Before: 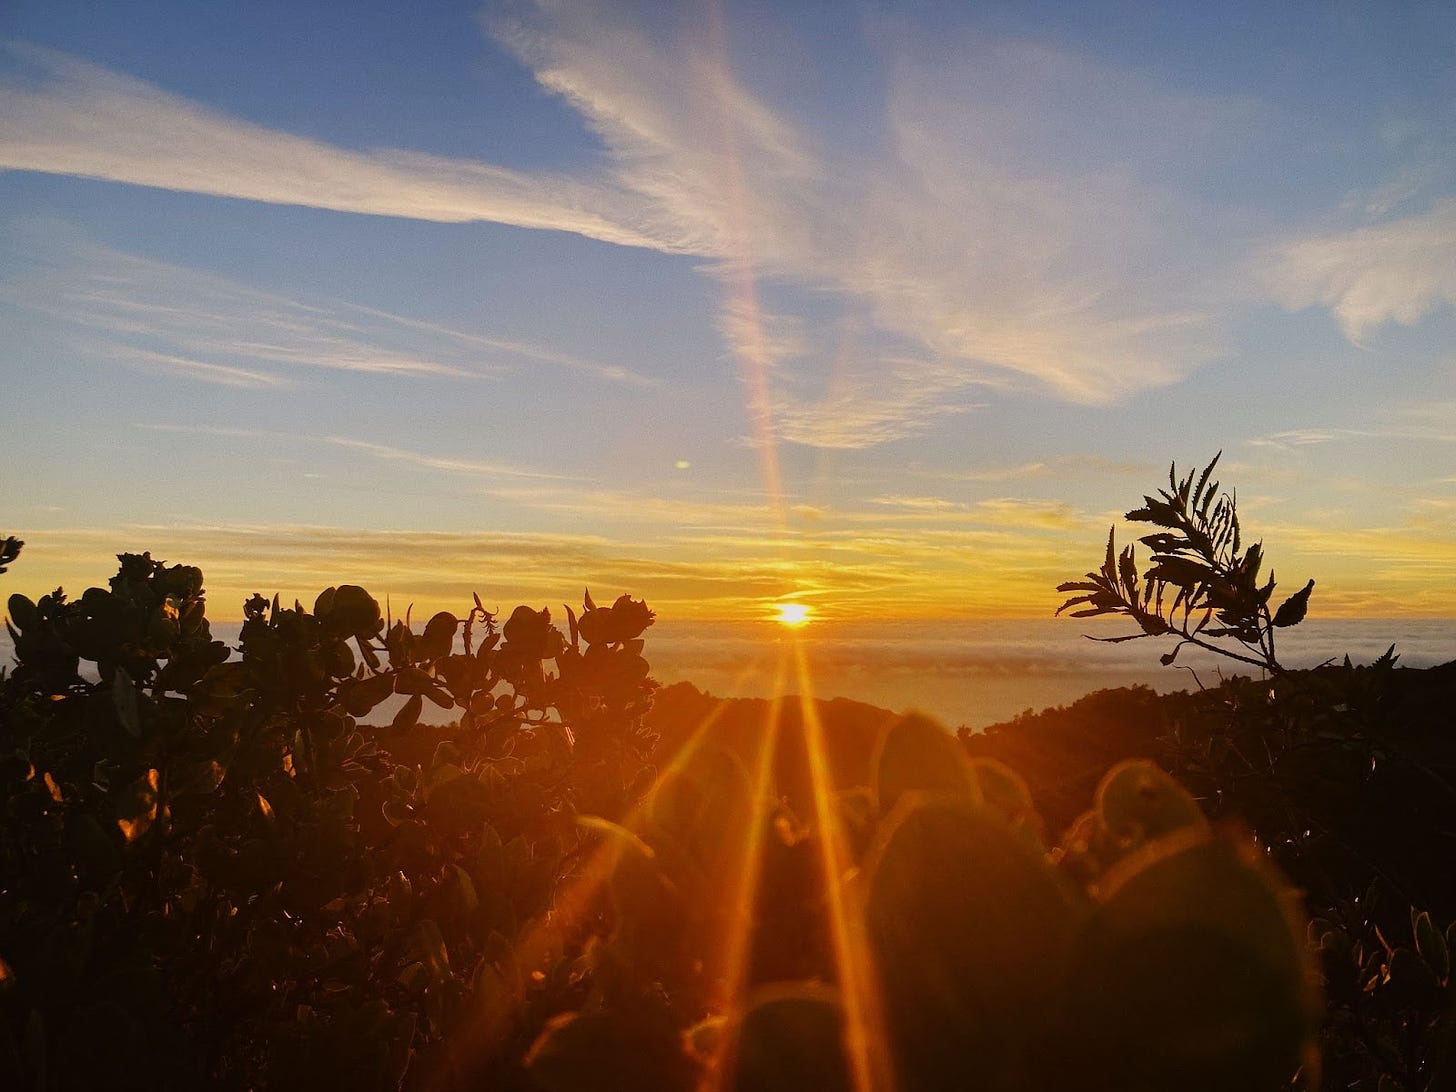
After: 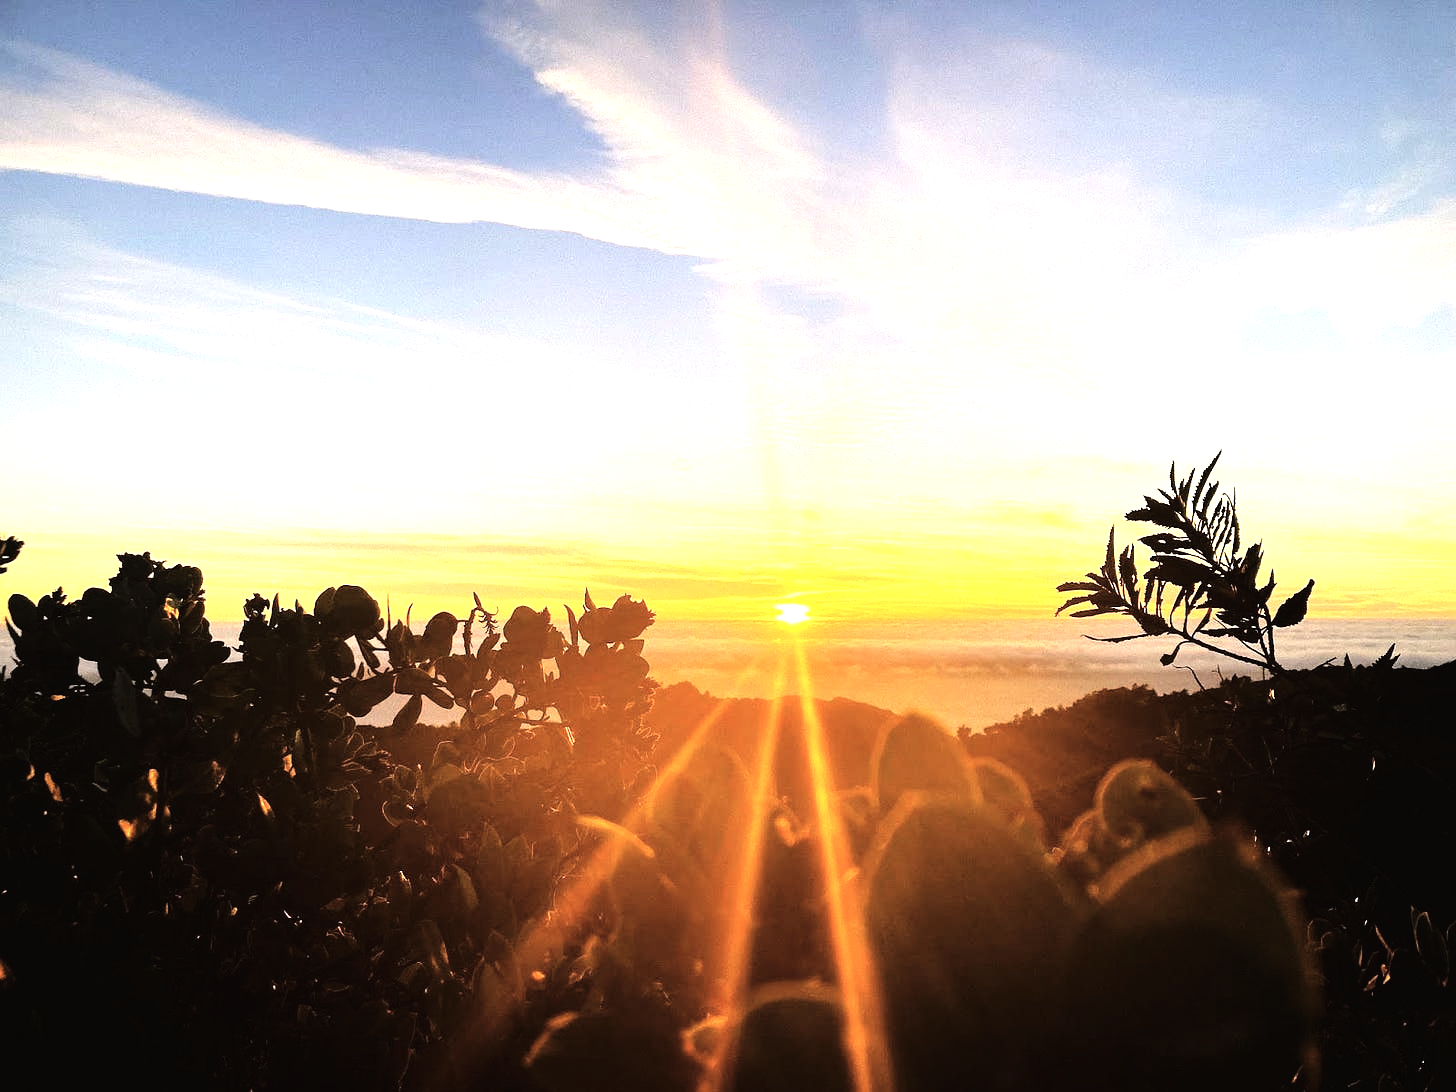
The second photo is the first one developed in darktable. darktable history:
levels: levels [0.044, 0.475, 0.791]
tone curve: curves: ch0 [(0, 0) (0.003, 0.074) (0.011, 0.079) (0.025, 0.083) (0.044, 0.095) (0.069, 0.097) (0.1, 0.11) (0.136, 0.131) (0.177, 0.159) (0.224, 0.209) (0.277, 0.279) (0.335, 0.367) (0.399, 0.455) (0.468, 0.538) (0.543, 0.621) (0.623, 0.699) (0.709, 0.782) (0.801, 0.848) (0.898, 0.924) (1, 1)], color space Lab, independent channels, preserve colors none
contrast brightness saturation: brightness 0.154
exposure: black level correction 0, compensate highlight preservation false
